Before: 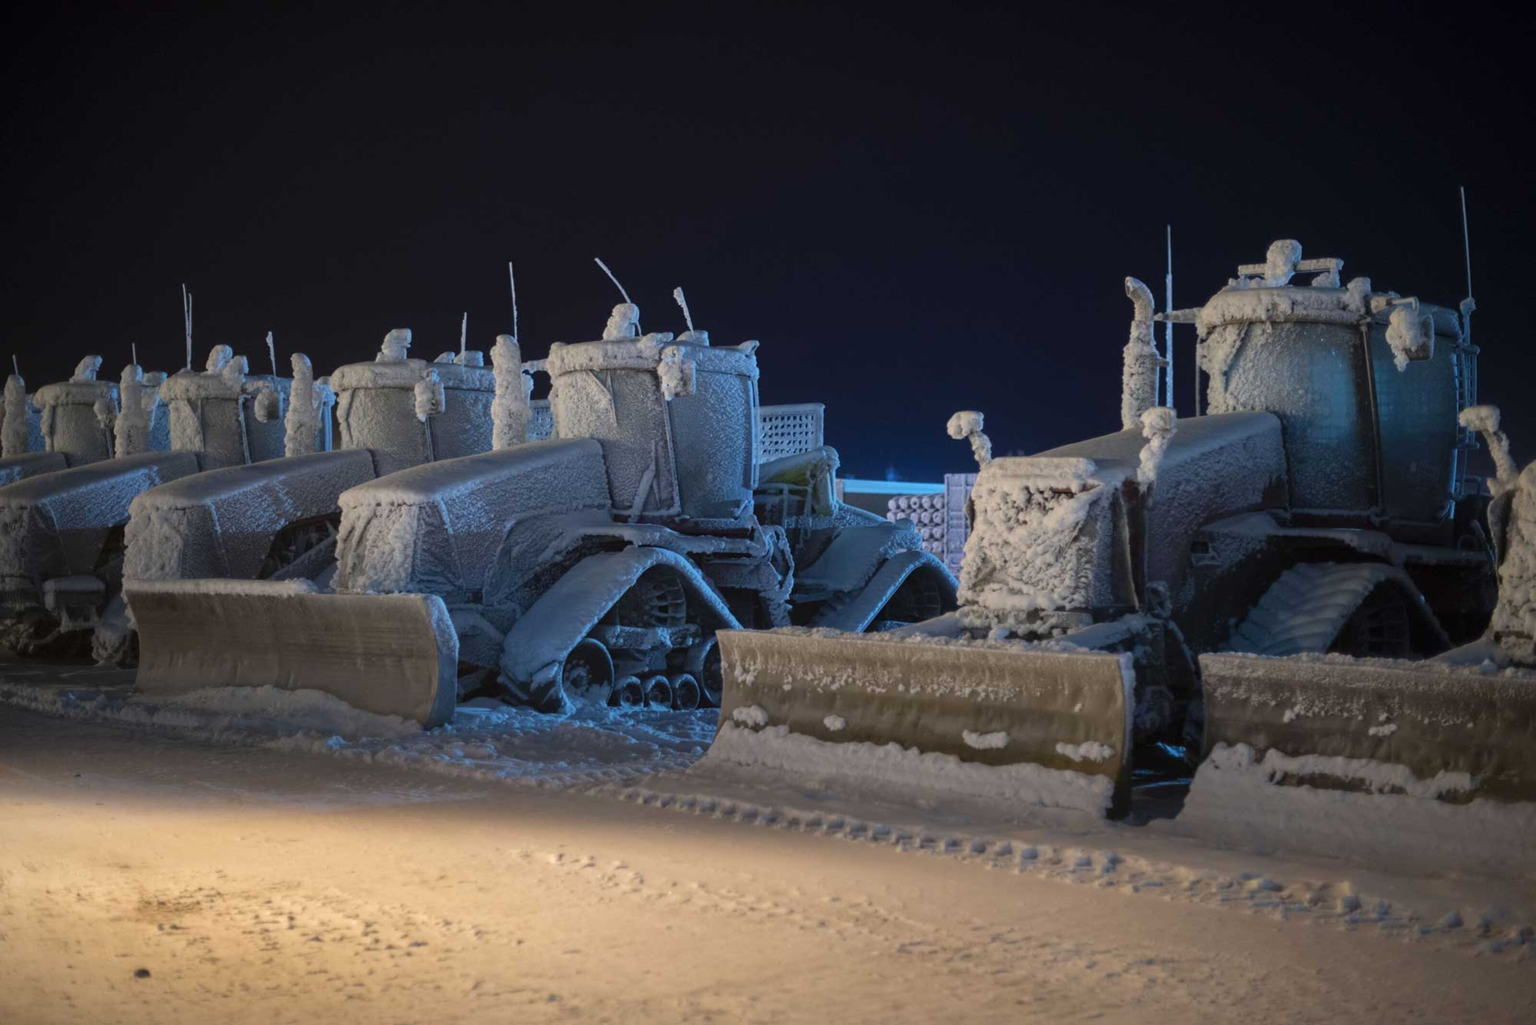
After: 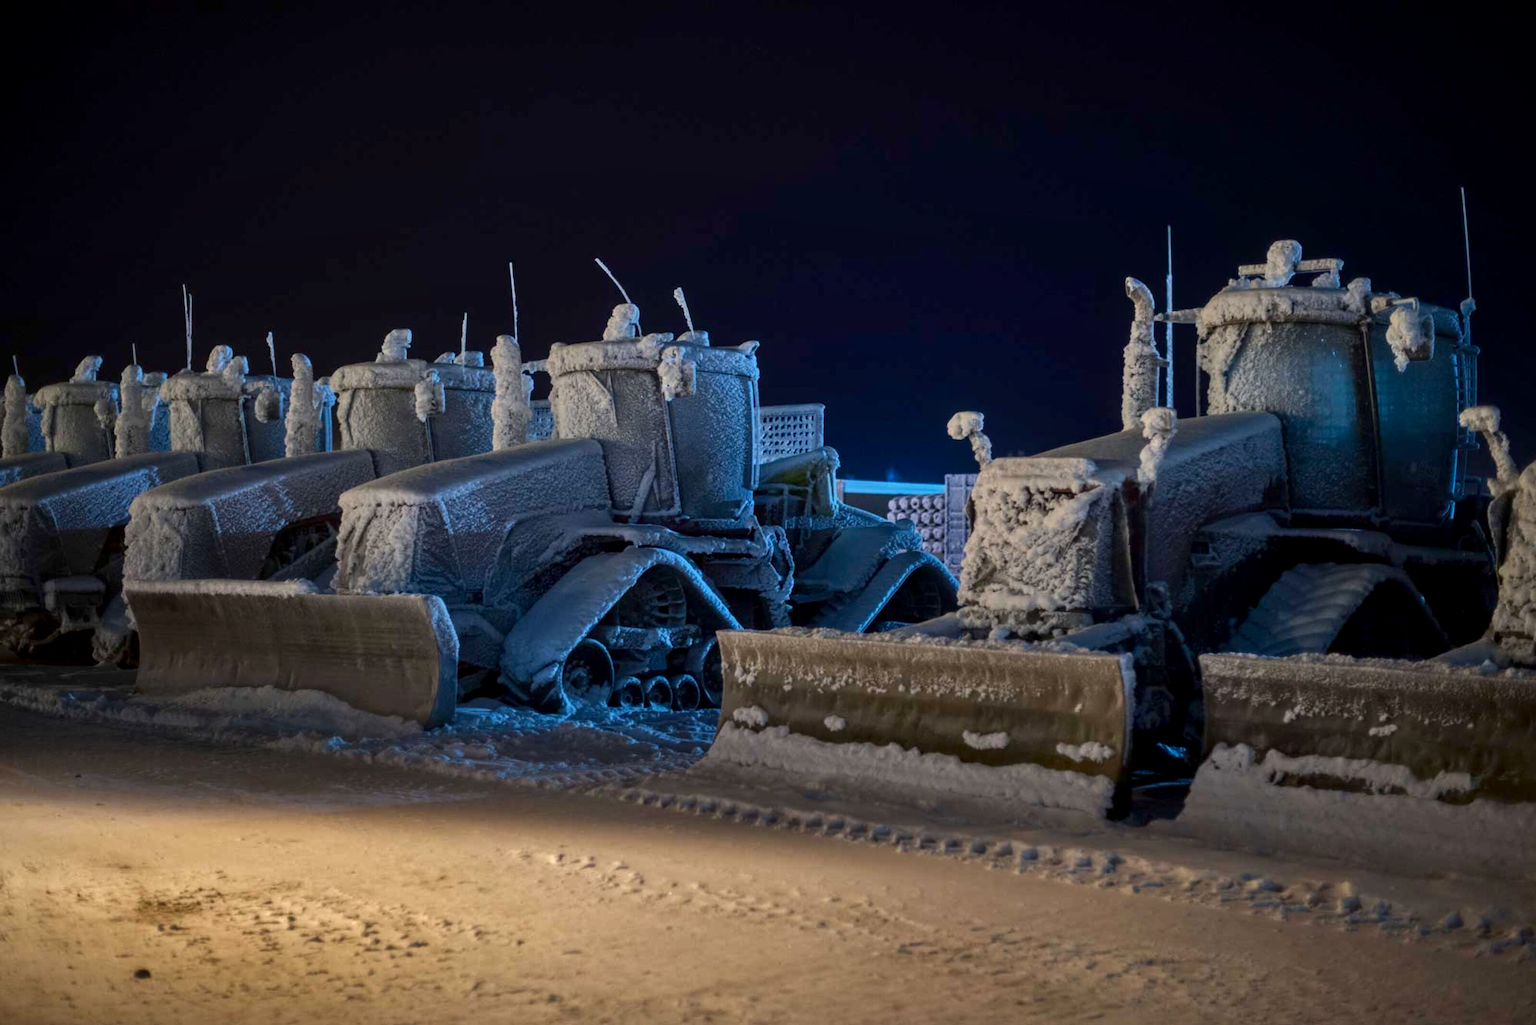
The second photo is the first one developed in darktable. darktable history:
local contrast: on, module defaults
contrast brightness saturation: brightness -0.211, saturation 0.085
shadows and highlights: shadows 39.61, highlights -54.99, low approximation 0.01, soften with gaussian
